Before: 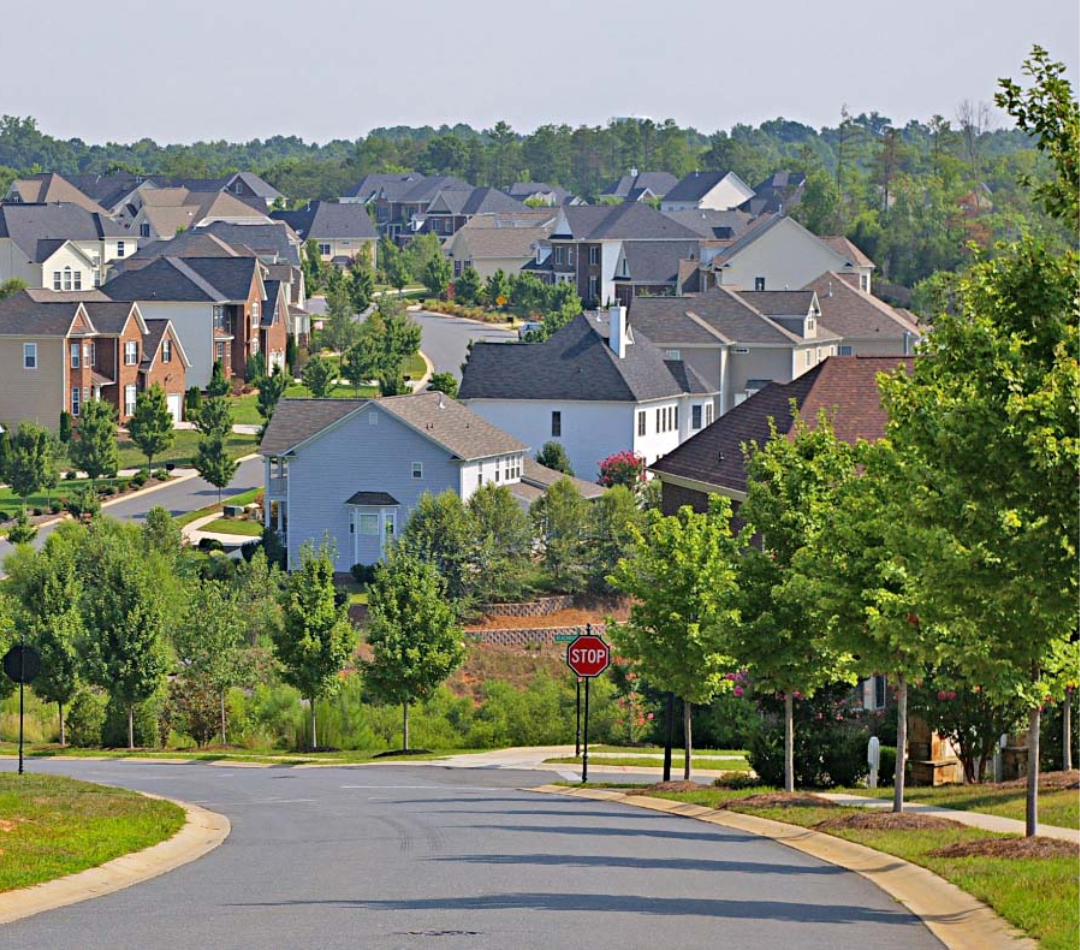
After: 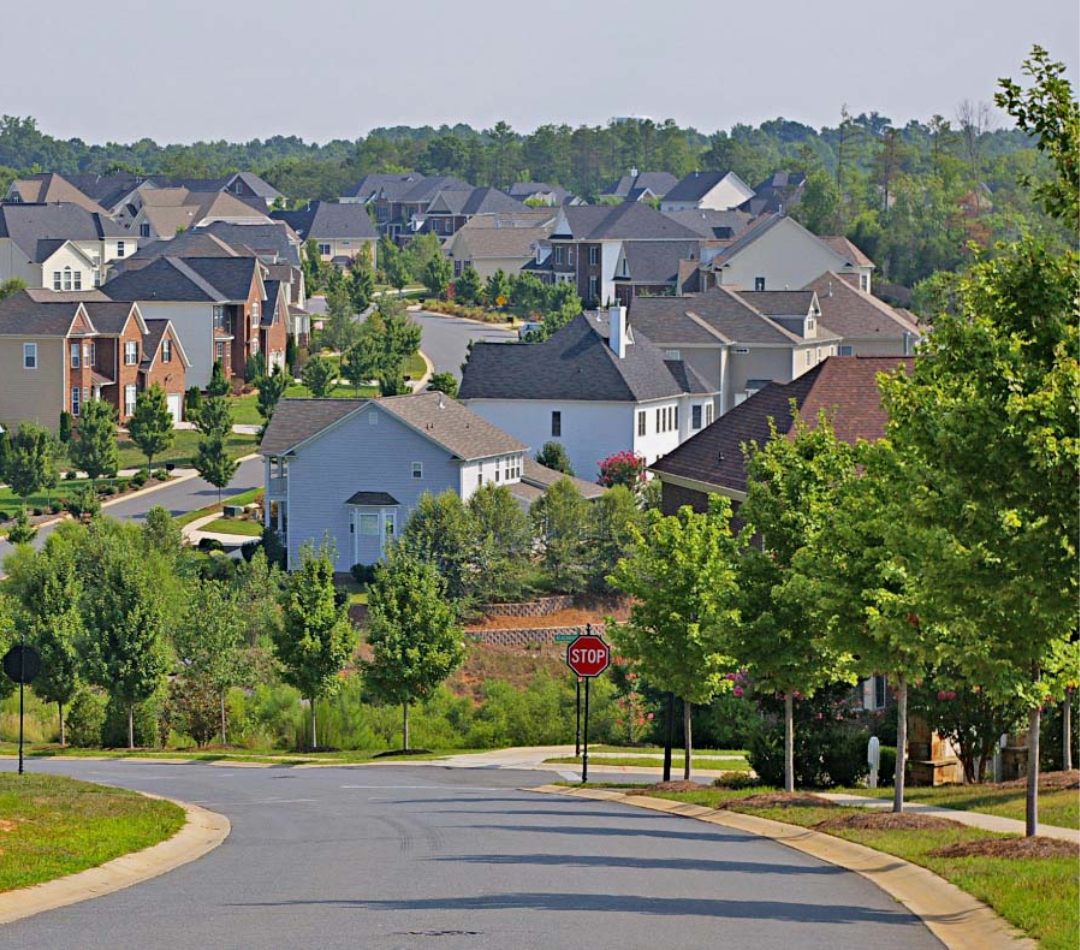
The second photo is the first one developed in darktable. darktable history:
exposure: exposure -0.157 EV, compensate highlight preservation false
